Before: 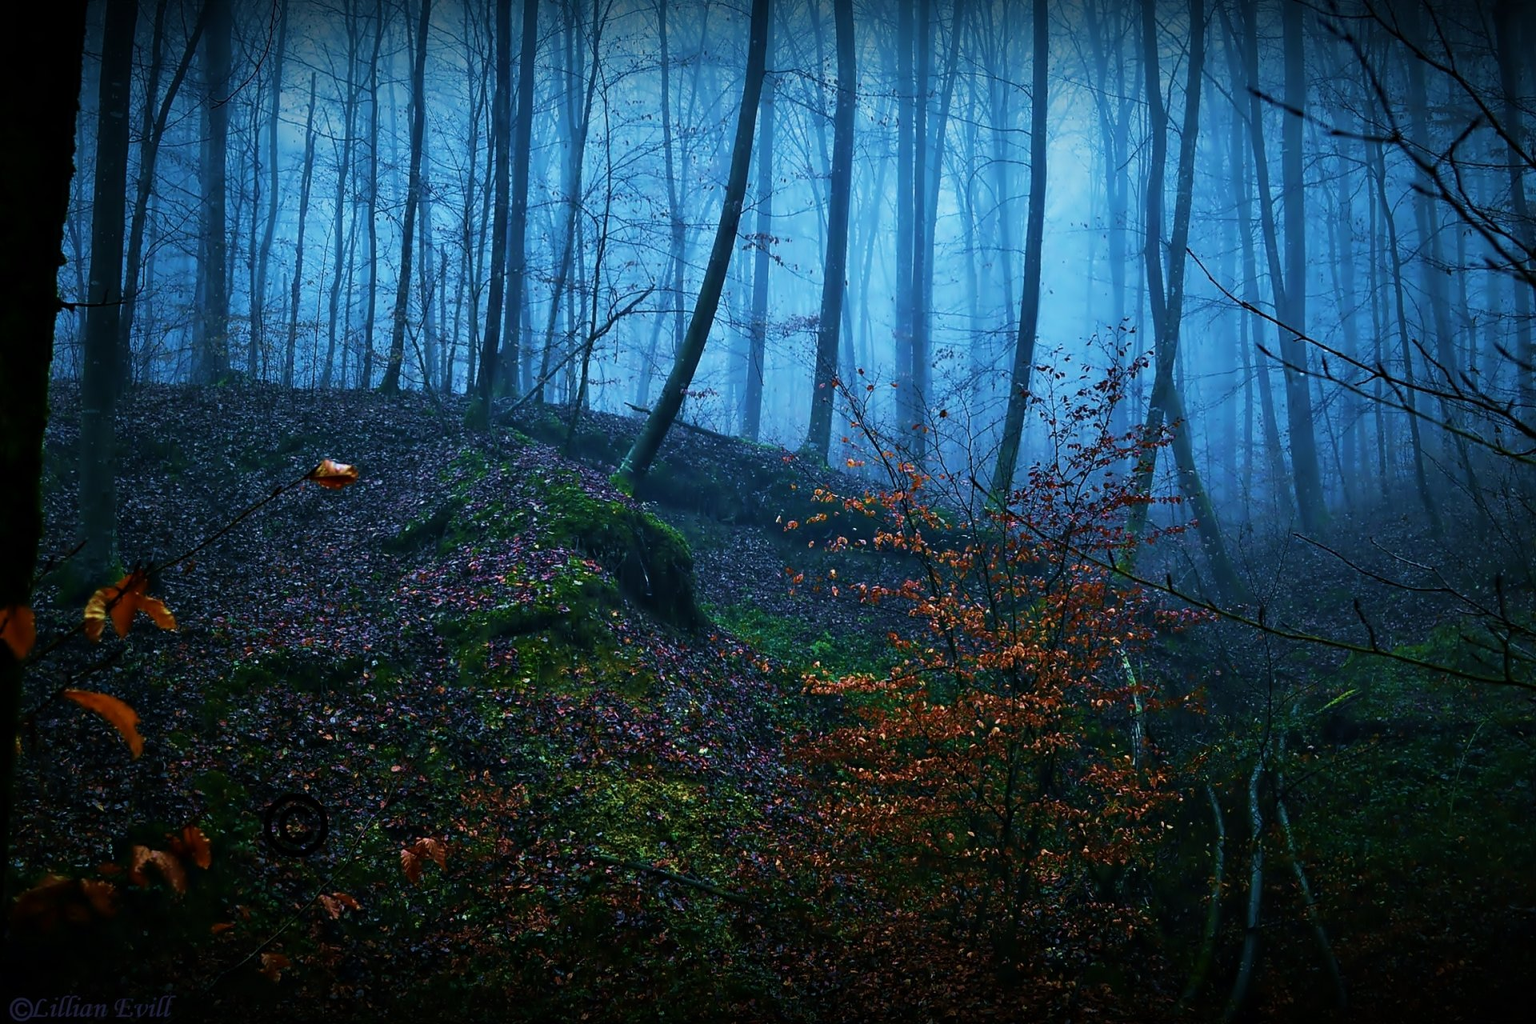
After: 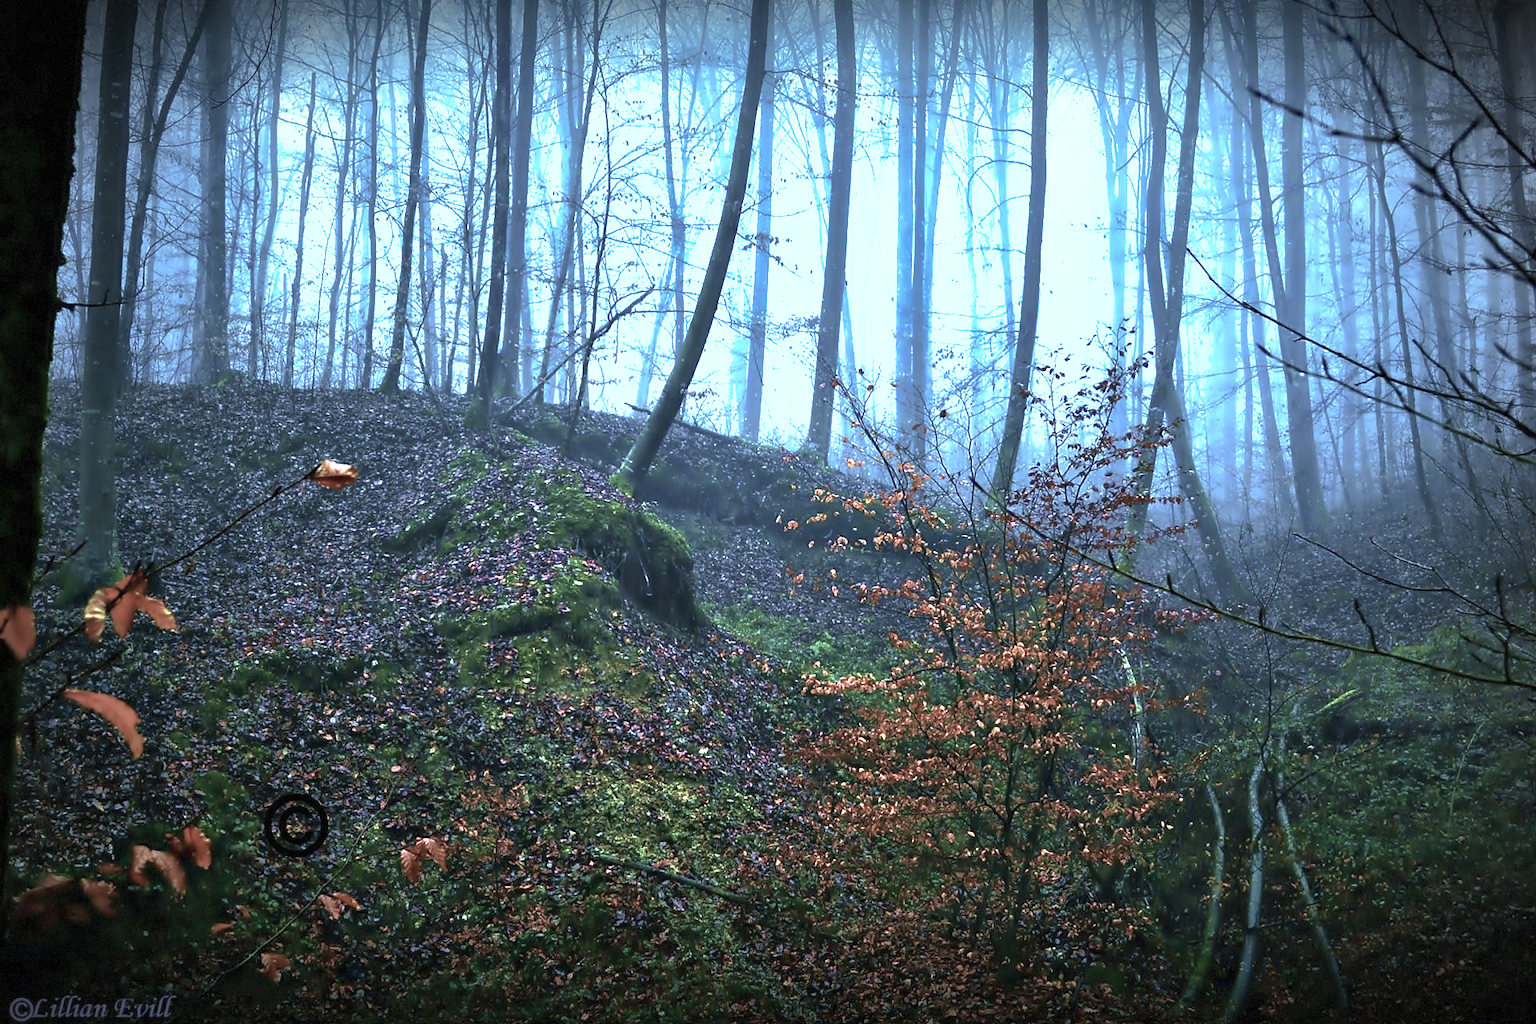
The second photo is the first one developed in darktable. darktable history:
contrast brightness saturation: saturation -0.047
color balance rgb: perceptual saturation grading › global saturation -28.78%, perceptual saturation grading › highlights -20.305%, perceptual saturation grading › mid-tones -23.993%, perceptual saturation grading › shadows -24.38%, perceptual brilliance grading › global brilliance 11.943%, global vibrance 14.452%
exposure: black level correction 0, exposure 1.299 EV, compensate highlight preservation false
shadows and highlights: on, module defaults
vignetting: fall-off radius 60.87%, brightness -0.442, saturation -0.688, dithering 8-bit output, unbound false
